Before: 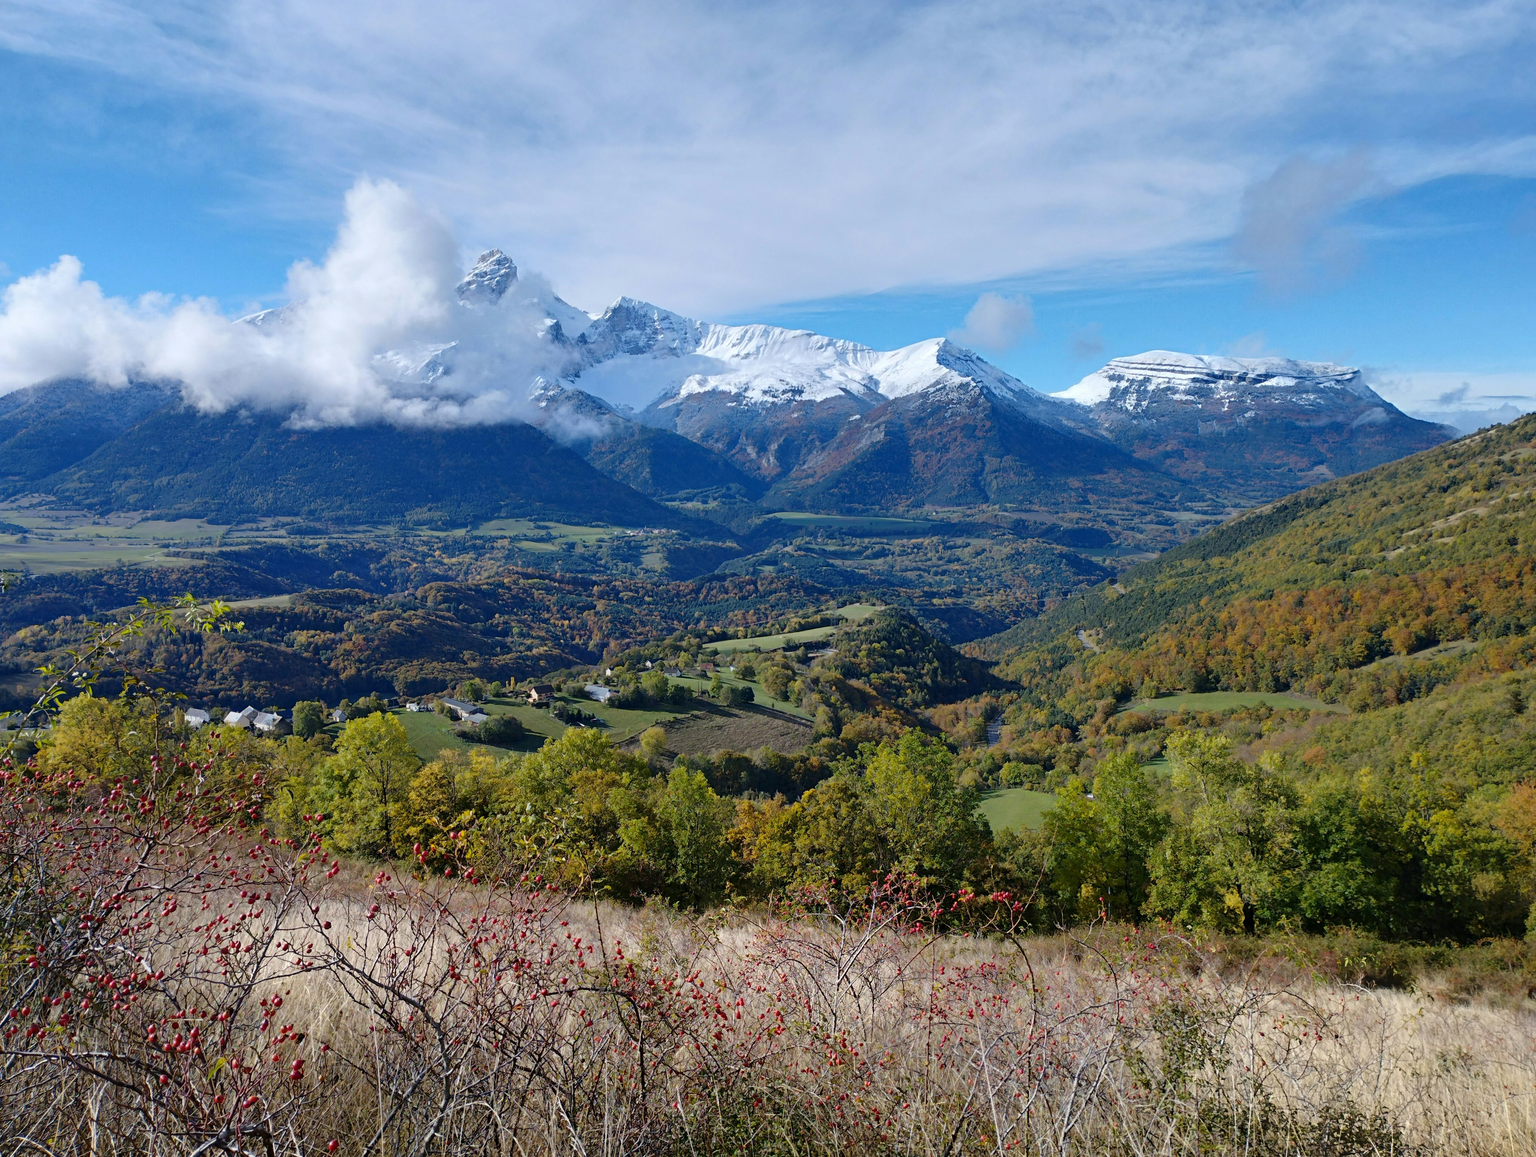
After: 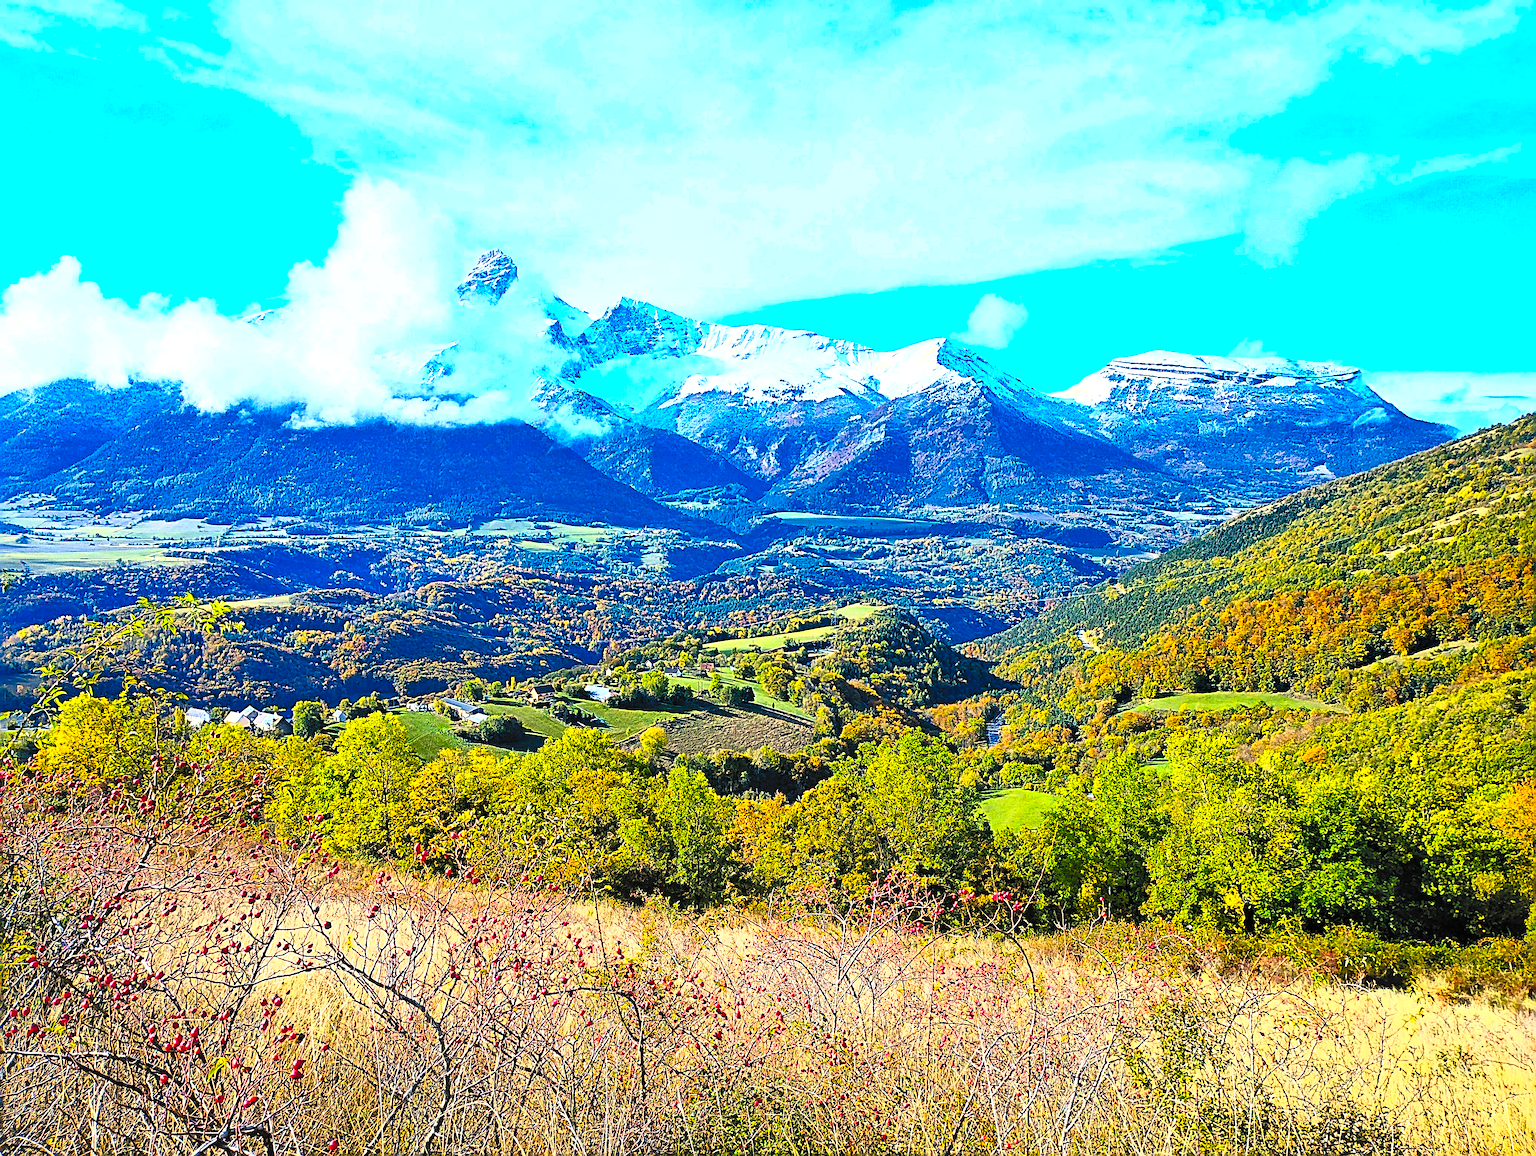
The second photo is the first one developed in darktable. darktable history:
local contrast: mode bilateral grid, contrast 70, coarseness 75, detail 180%, midtone range 0.2
shadows and highlights: on, module defaults
sharpen: radius 3.158, amount 1.731
color balance rgb: shadows lift › chroma 2%, shadows lift › hue 219.6°, power › hue 313.2°, highlights gain › chroma 3%, highlights gain › hue 75.6°, global offset › luminance 0.5%, perceptual saturation grading › global saturation 15.33%, perceptual saturation grading › highlights -19.33%, perceptual saturation grading › shadows 20%, global vibrance 20%
exposure: exposure 0 EV, compensate highlight preservation false
contrast brightness saturation: contrast 1, brightness 1, saturation 1
filmic rgb: black relative exposure -4.93 EV, white relative exposure 2.84 EV, hardness 3.72
